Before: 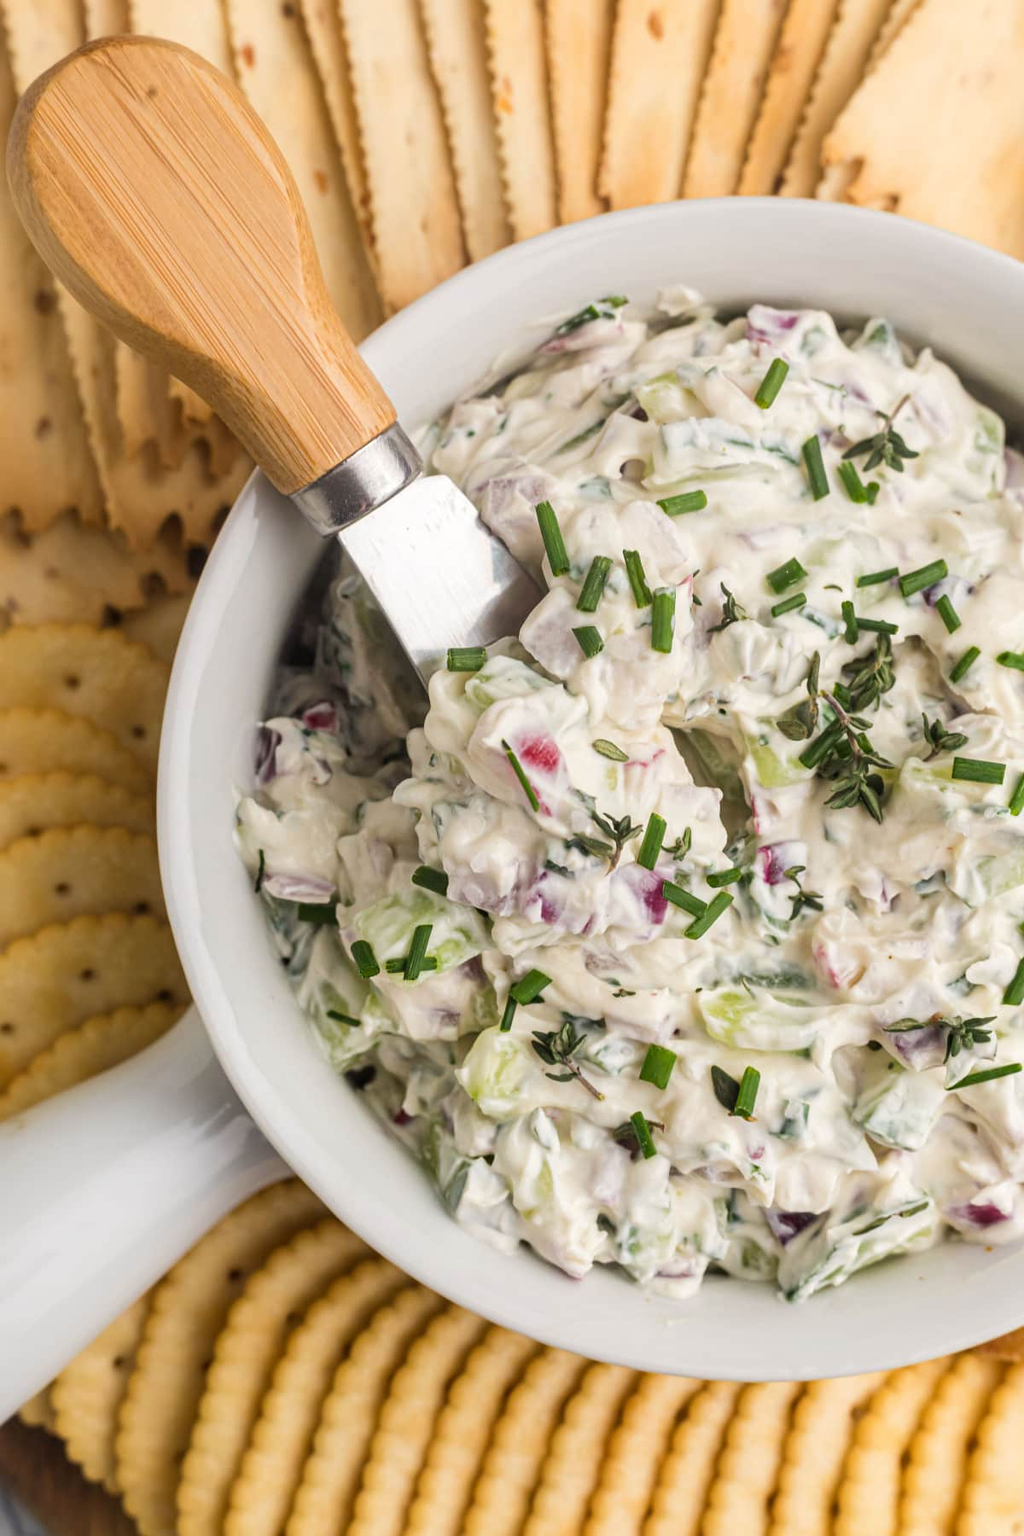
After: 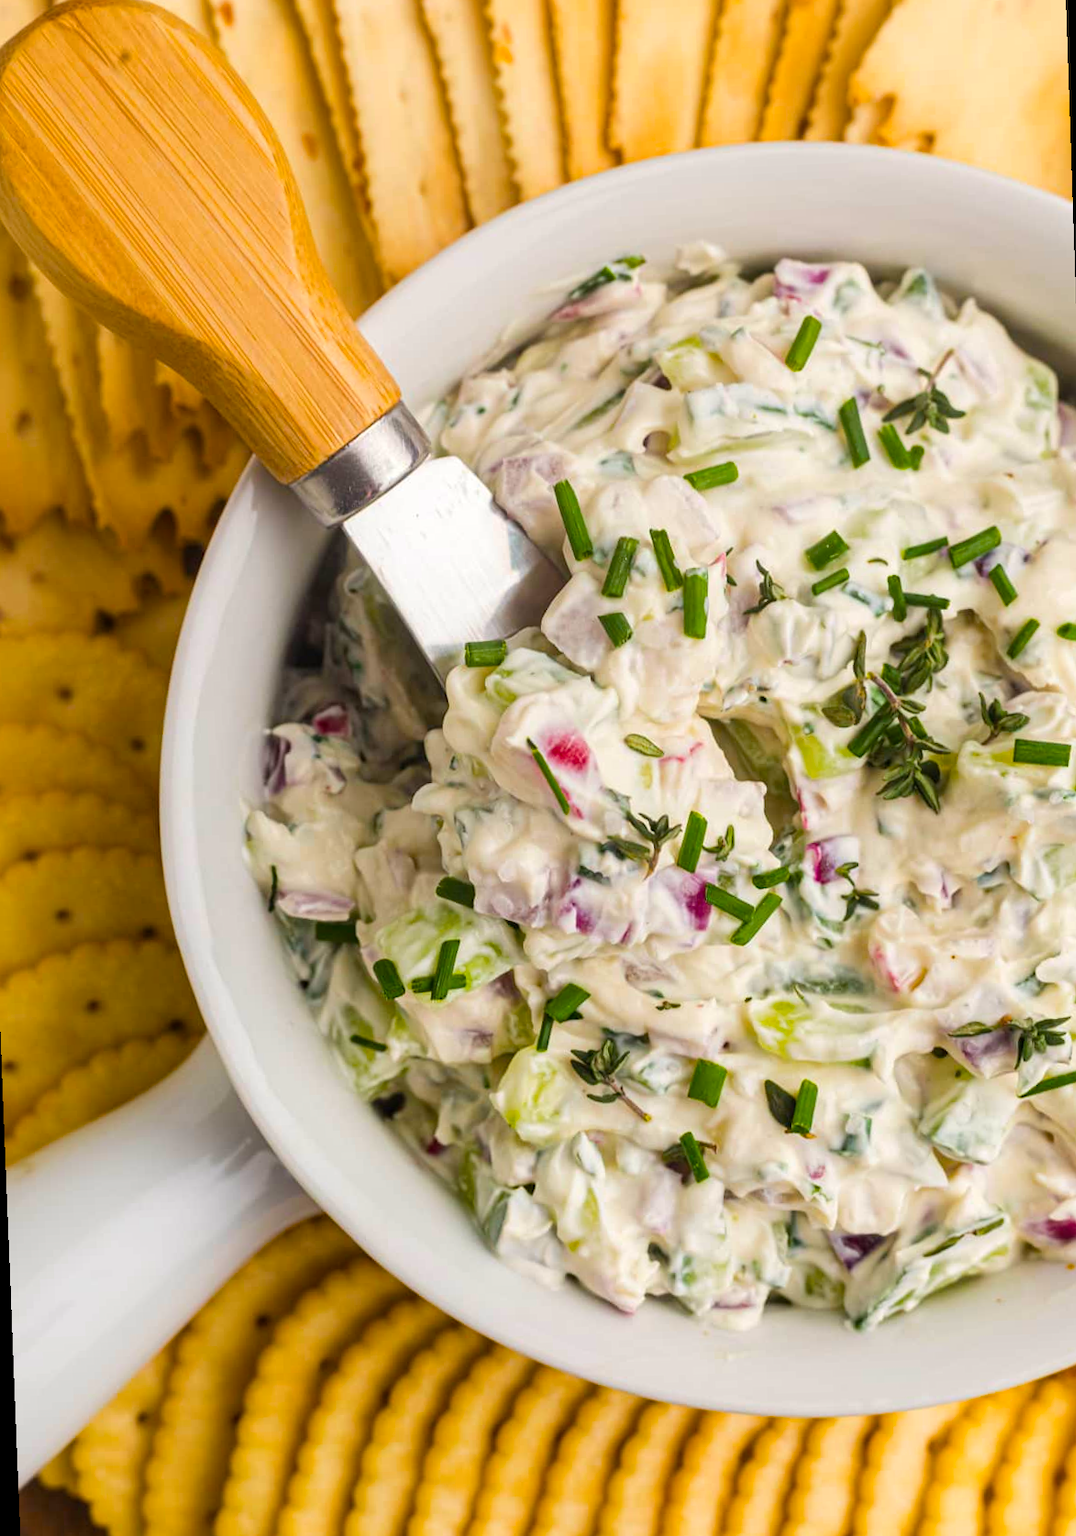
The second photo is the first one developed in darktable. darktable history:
rotate and perspective: rotation -2.12°, lens shift (vertical) 0.009, lens shift (horizontal) -0.008, automatic cropping original format, crop left 0.036, crop right 0.964, crop top 0.05, crop bottom 0.959
color balance rgb: perceptual saturation grading › global saturation 30%, global vibrance 30%
